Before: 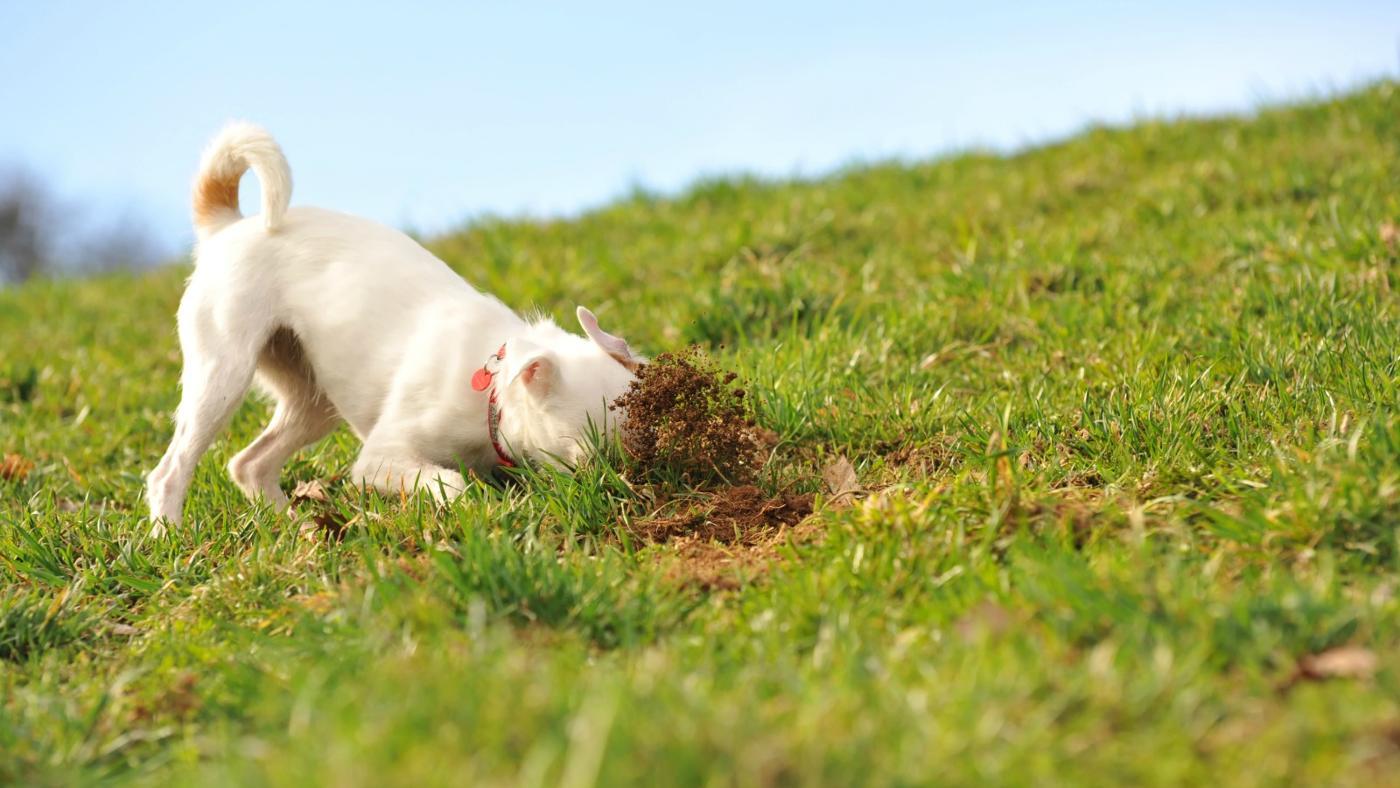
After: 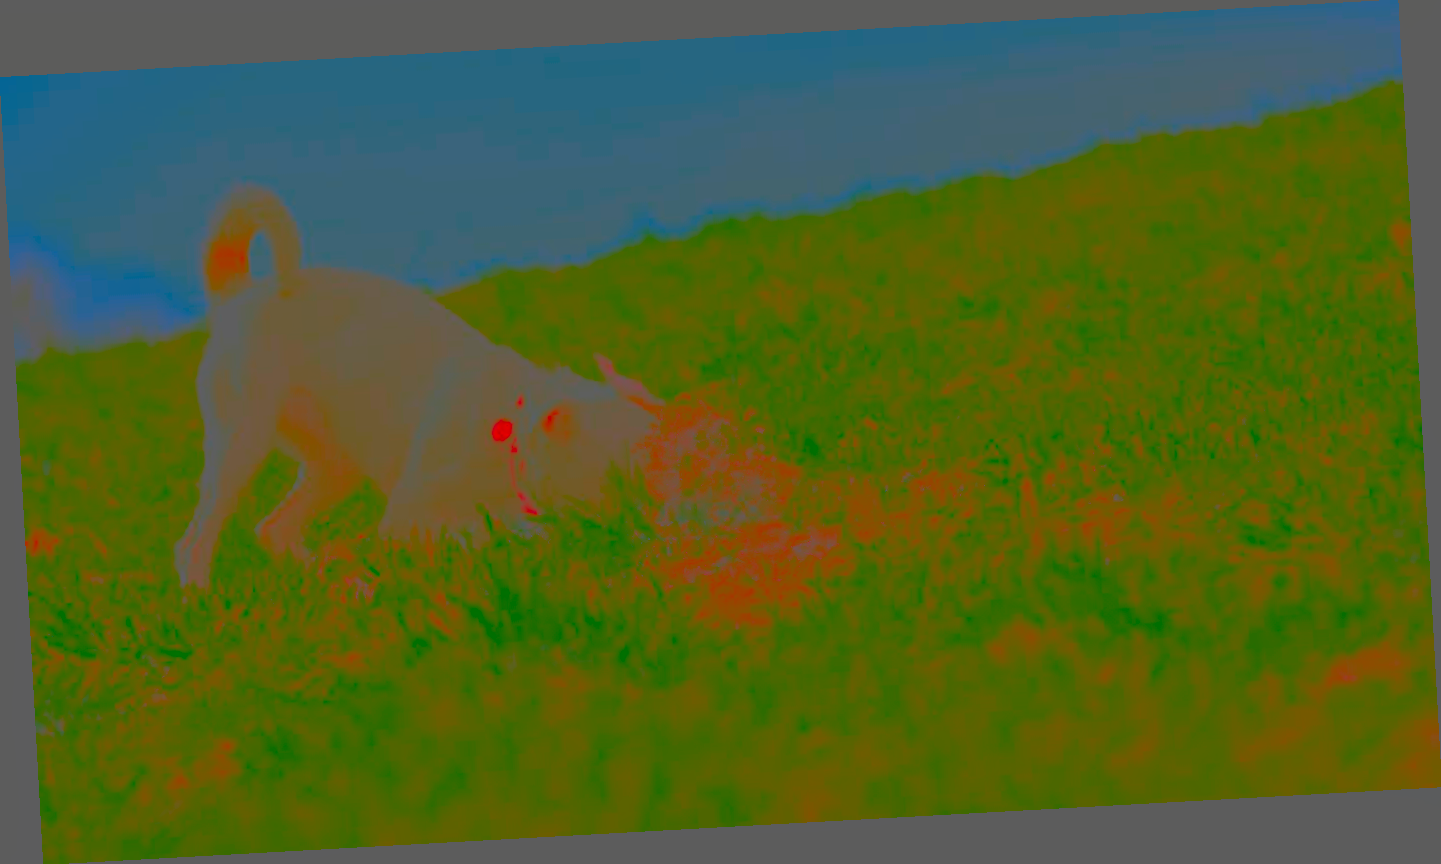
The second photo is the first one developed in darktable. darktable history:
rotate and perspective: rotation -3.18°, automatic cropping off
contrast brightness saturation: contrast -0.99, brightness -0.17, saturation 0.75
contrast equalizer: octaves 7, y [[0.6 ×6], [0.55 ×6], [0 ×6], [0 ×6], [0 ×6]], mix 0.15
